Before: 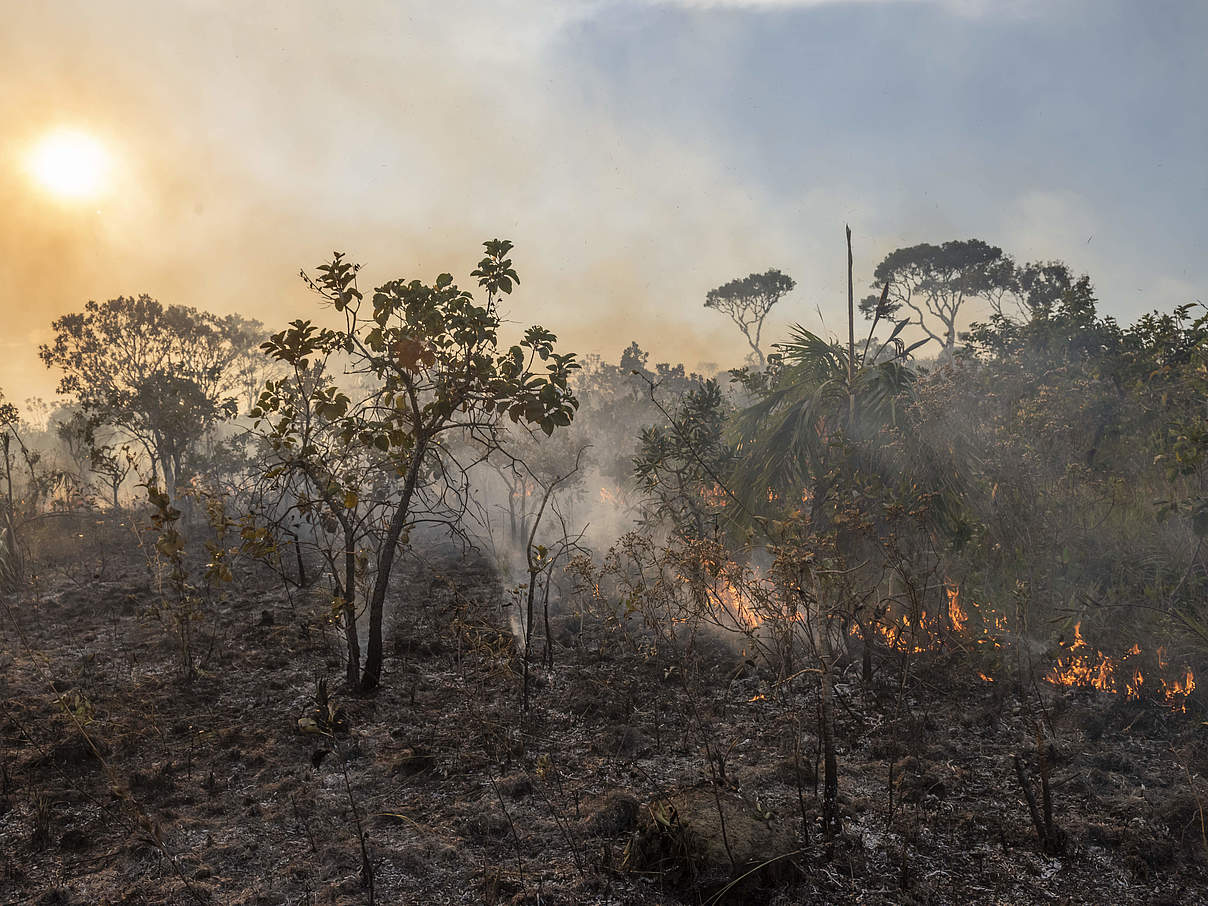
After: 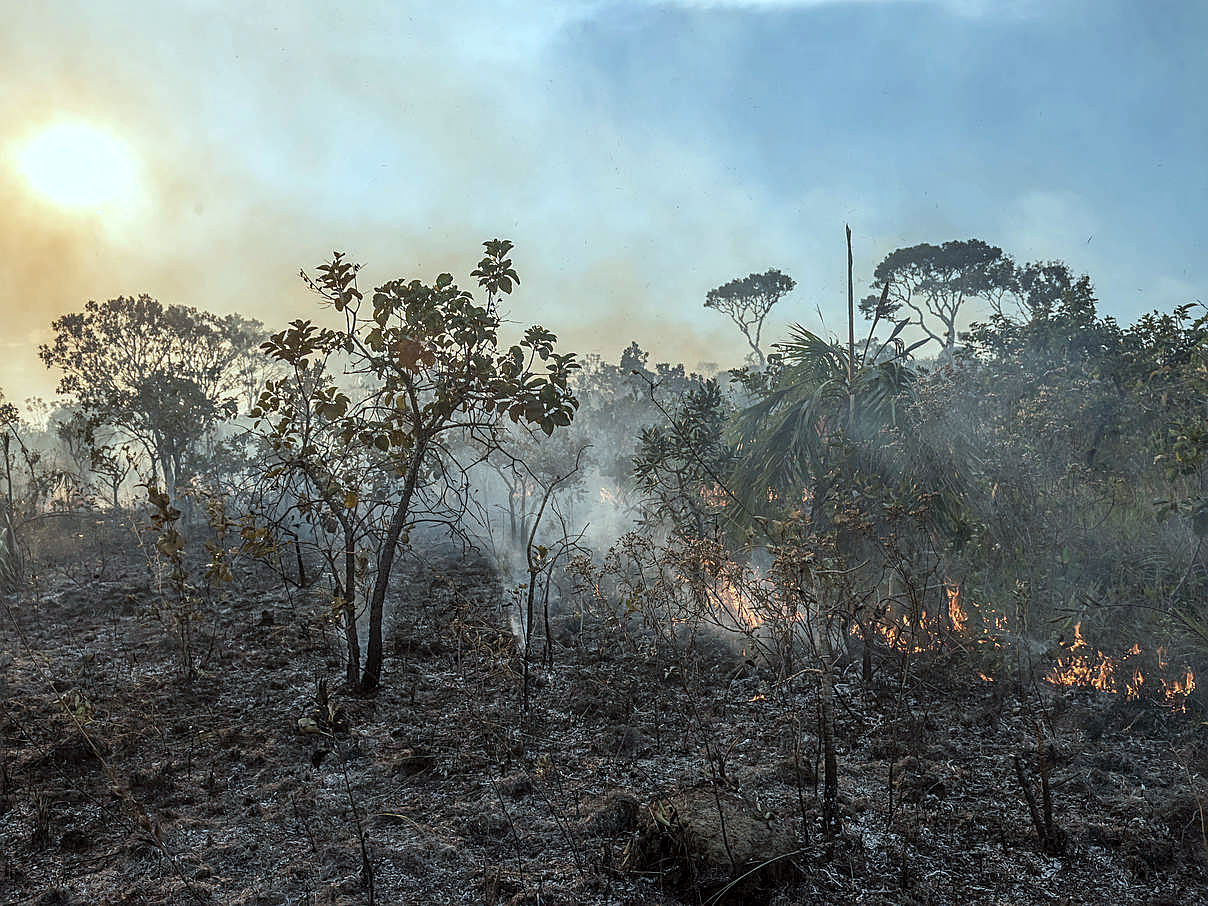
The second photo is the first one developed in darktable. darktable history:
local contrast: on, module defaults
sharpen: on, module defaults
color correction: highlights a* -11.74, highlights b* -15.49
exposure: black level correction 0, exposure 0.199 EV, compensate highlight preservation false
